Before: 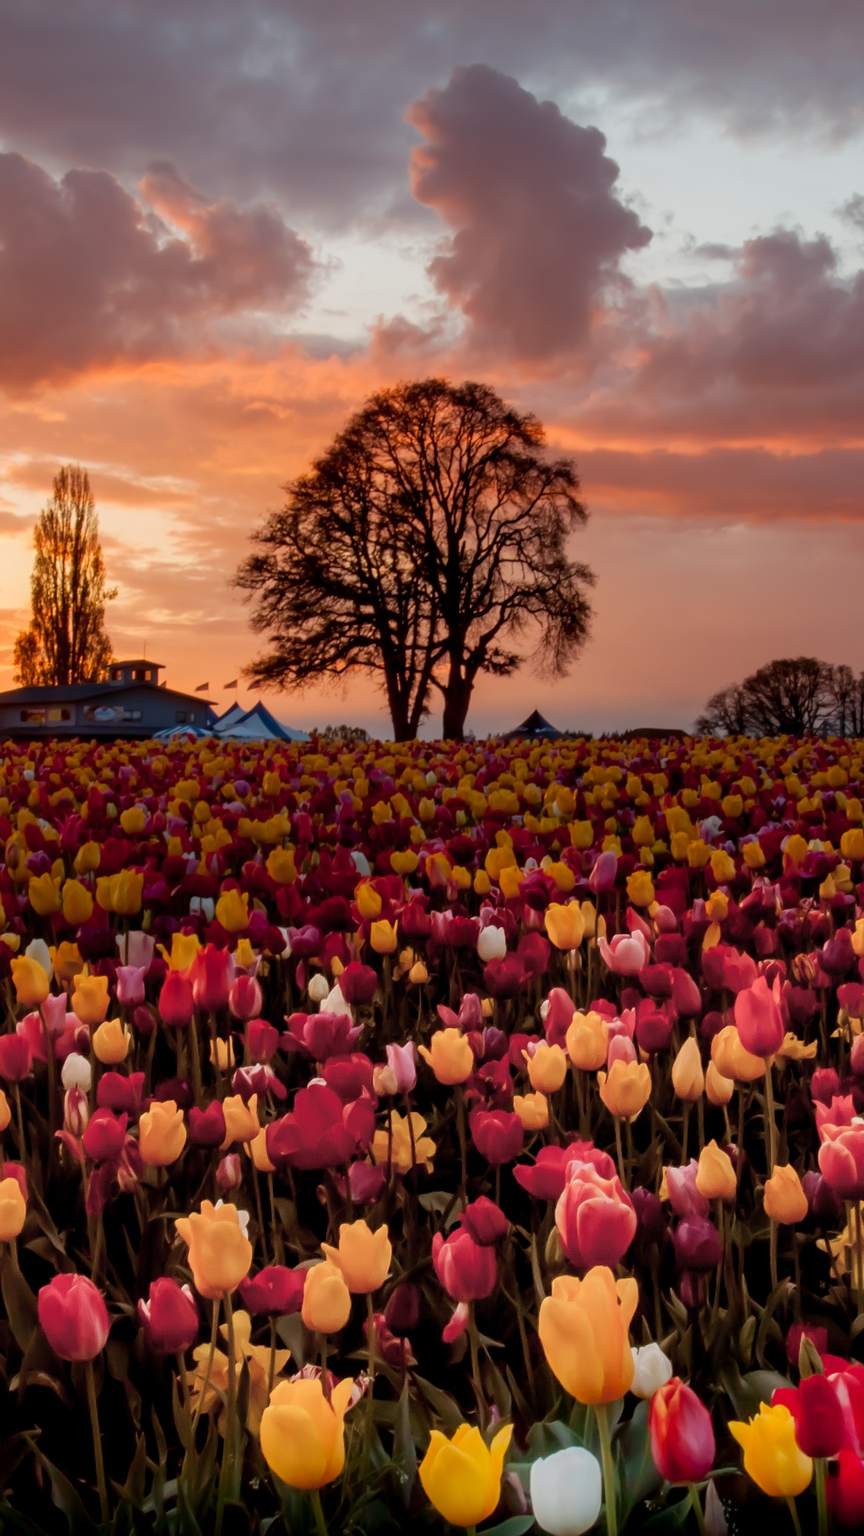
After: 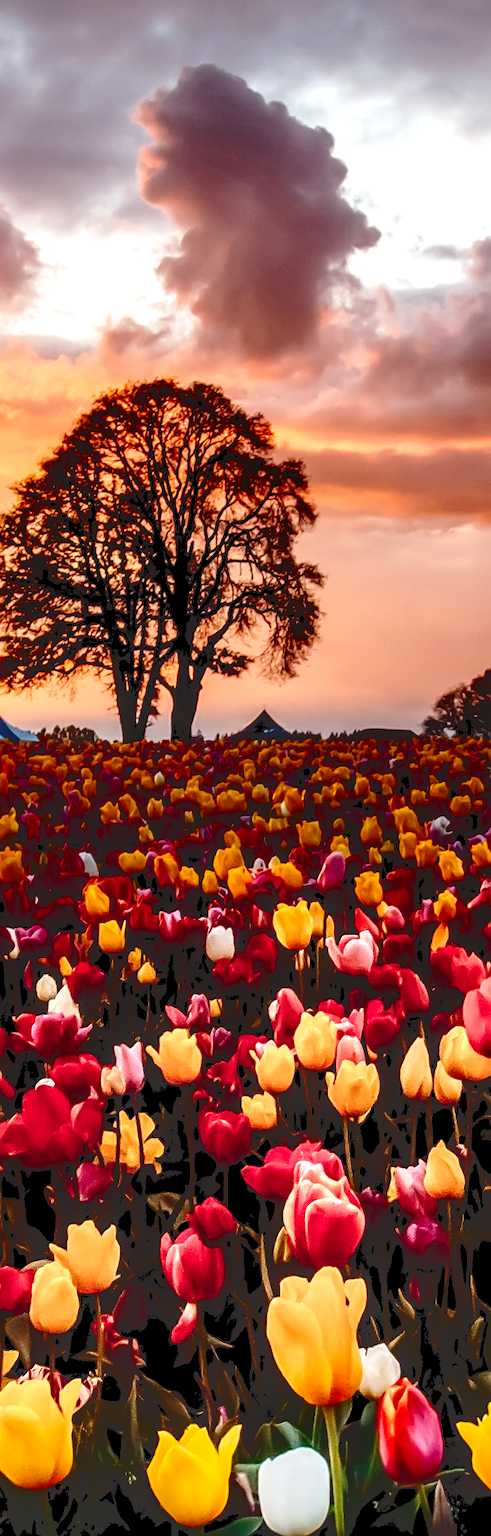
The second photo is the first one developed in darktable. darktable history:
tone equalizer: edges refinement/feathering 500, mask exposure compensation -1.57 EV, preserve details no
exposure: black level correction 0.001, exposure -0.123 EV, compensate highlight preservation false
sharpen: radius 2.493, amount 0.33
base curve: curves: ch0 [(0, 0) (0.04, 0.03) (0.133, 0.232) (0.448, 0.748) (0.843, 0.968) (1, 1)], preserve colors none
local contrast: detail 160%
crop: left 31.5%, top 0.025%, right 11.603%
tone curve: curves: ch0 [(0, 0) (0.003, 0.161) (0.011, 0.161) (0.025, 0.161) (0.044, 0.161) (0.069, 0.161) (0.1, 0.161) (0.136, 0.163) (0.177, 0.179) (0.224, 0.207) (0.277, 0.243) (0.335, 0.292) (0.399, 0.361) (0.468, 0.452) (0.543, 0.547) (0.623, 0.638) (0.709, 0.731) (0.801, 0.826) (0.898, 0.911) (1, 1)], color space Lab, independent channels
